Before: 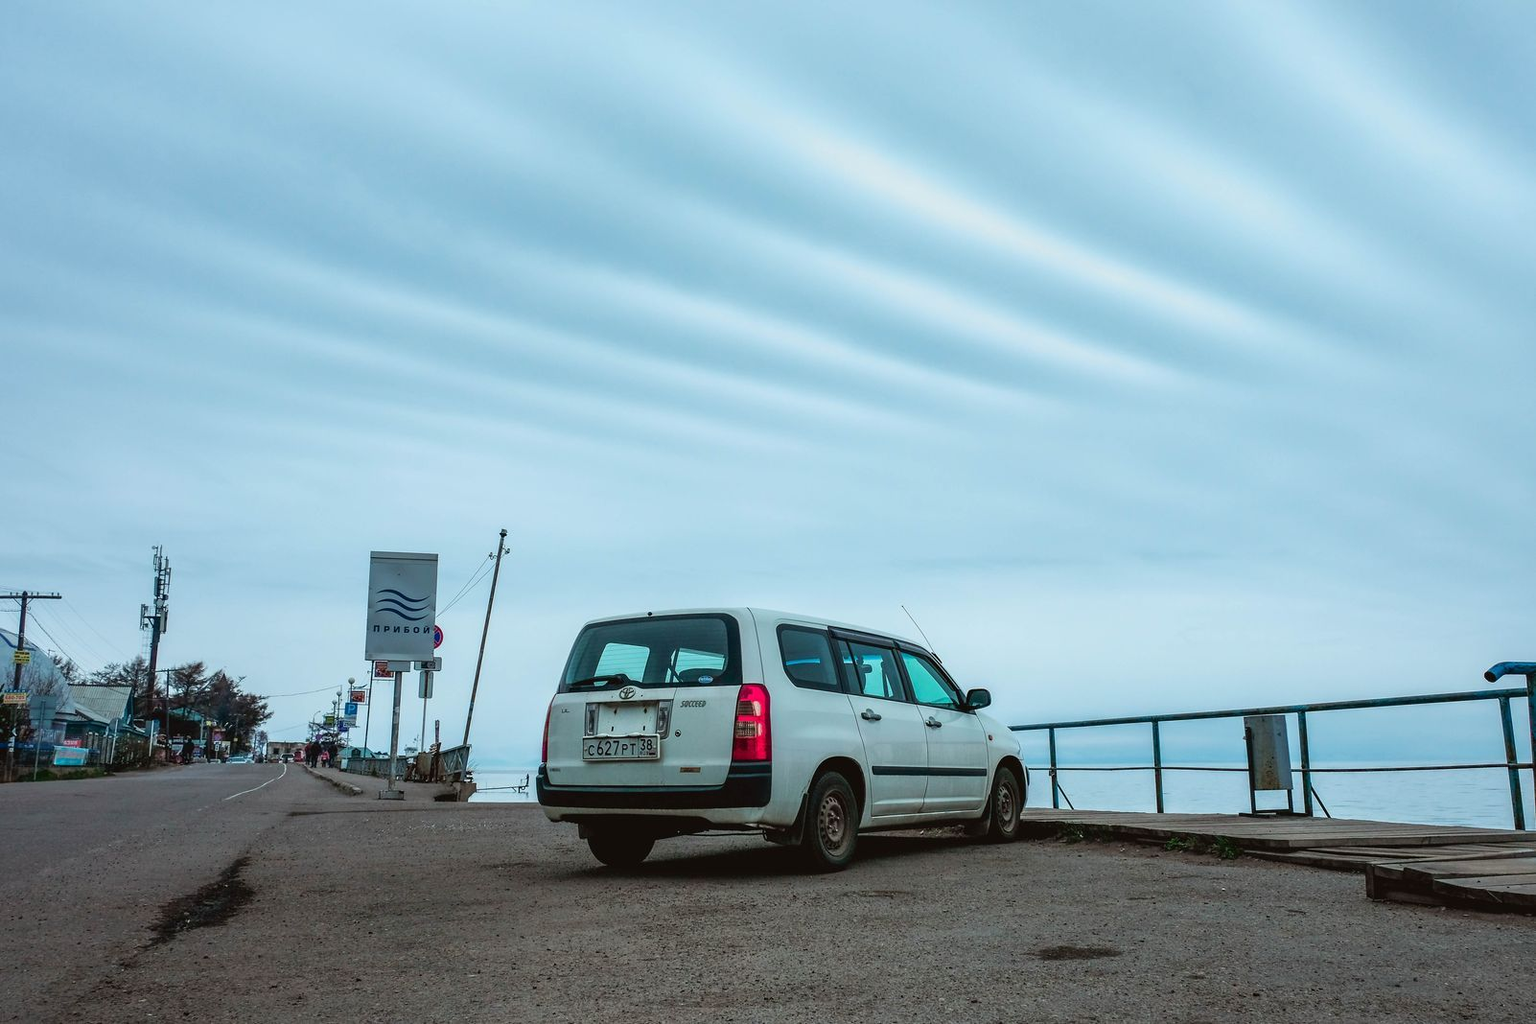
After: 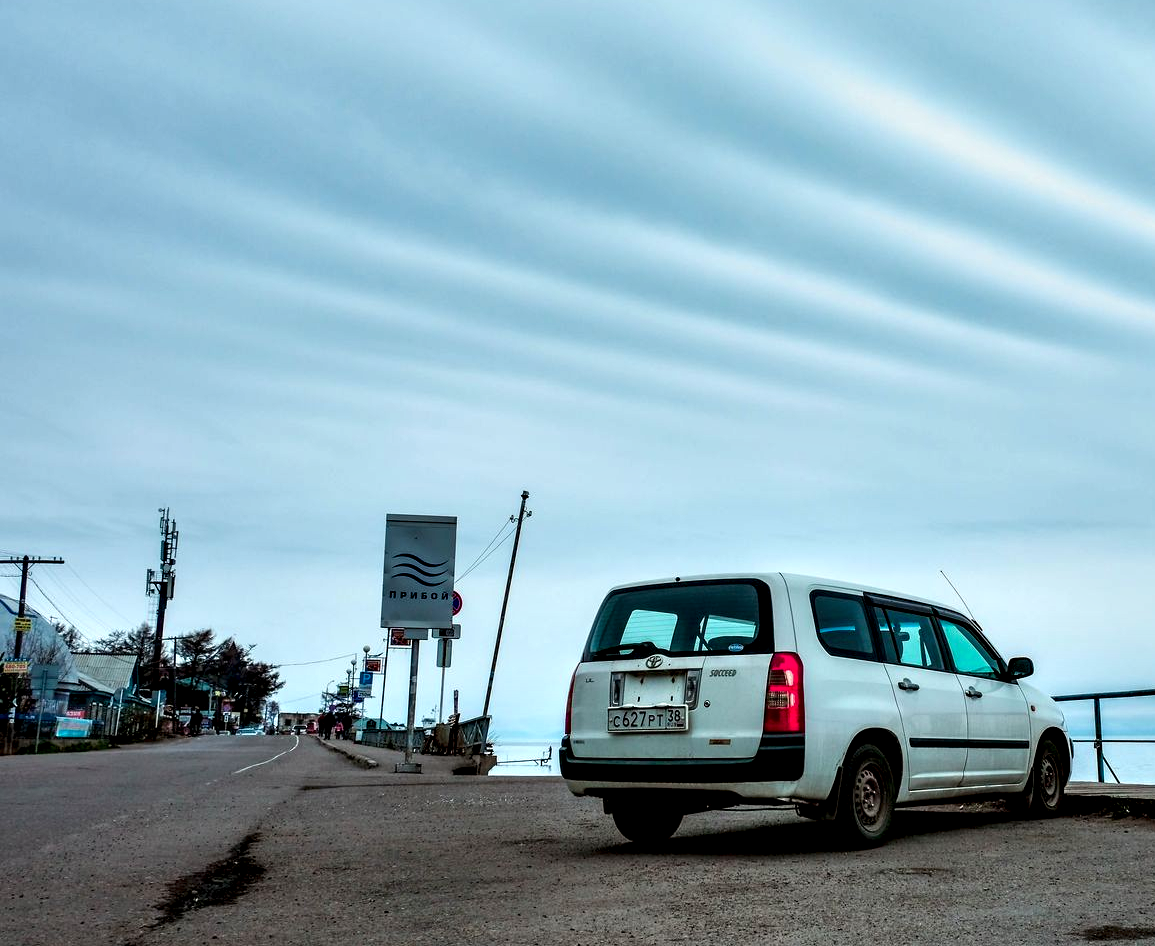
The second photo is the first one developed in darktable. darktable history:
crop: top 5.792%, right 27.854%, bottom 5.581%
contrast equalizer: y [[0.6 ×6], [0.55 ×6], [0 ×6], [0 ×6], [0 ×6]]
